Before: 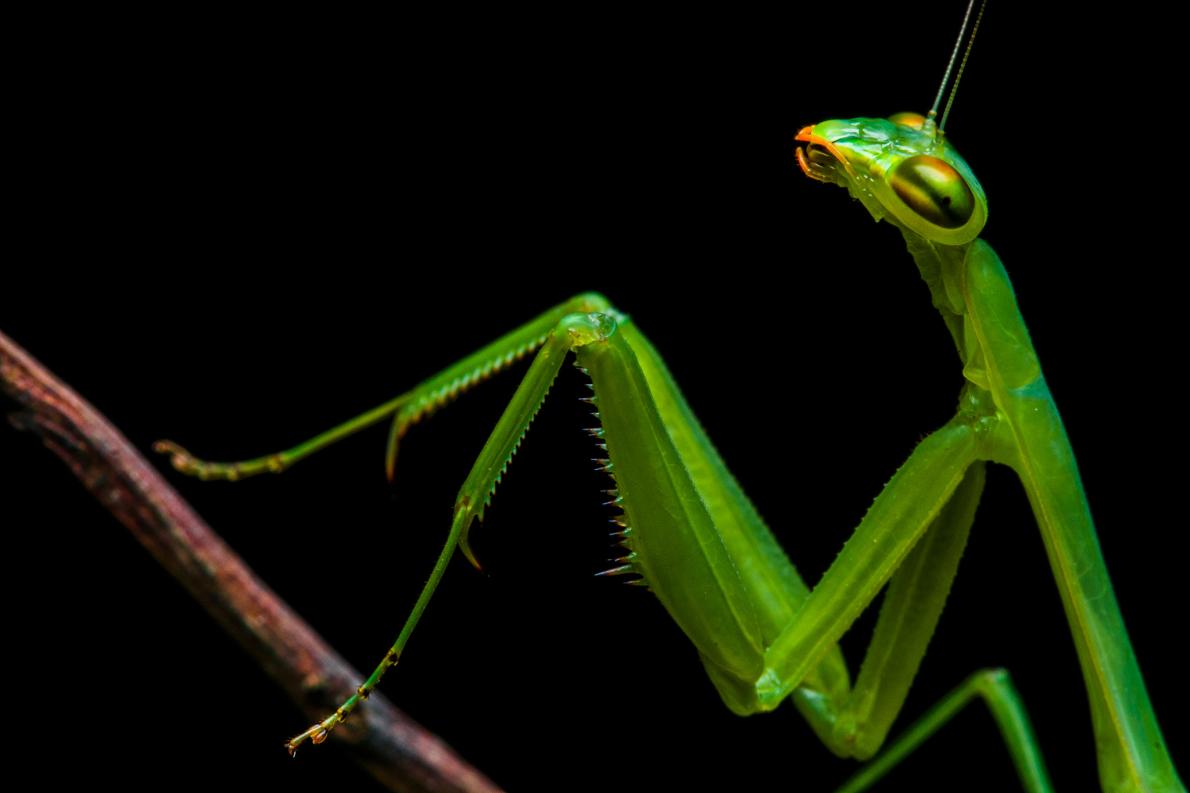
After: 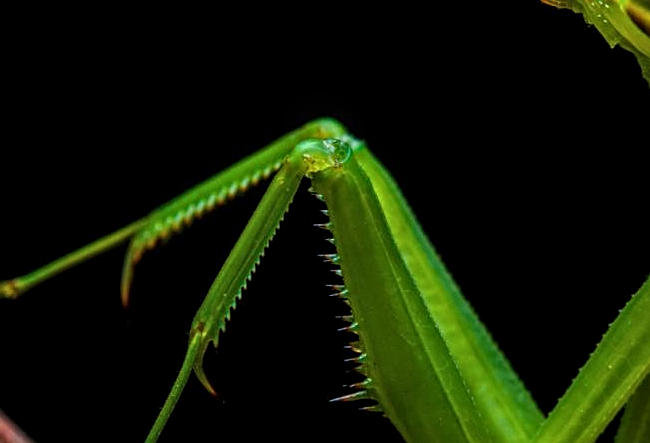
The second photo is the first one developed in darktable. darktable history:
sharpen: on, module defaults
local contrast: on, module defaults
crop and rotate: left 22.316%, top 22.065%, right 22.986%, bottom 21.981%
